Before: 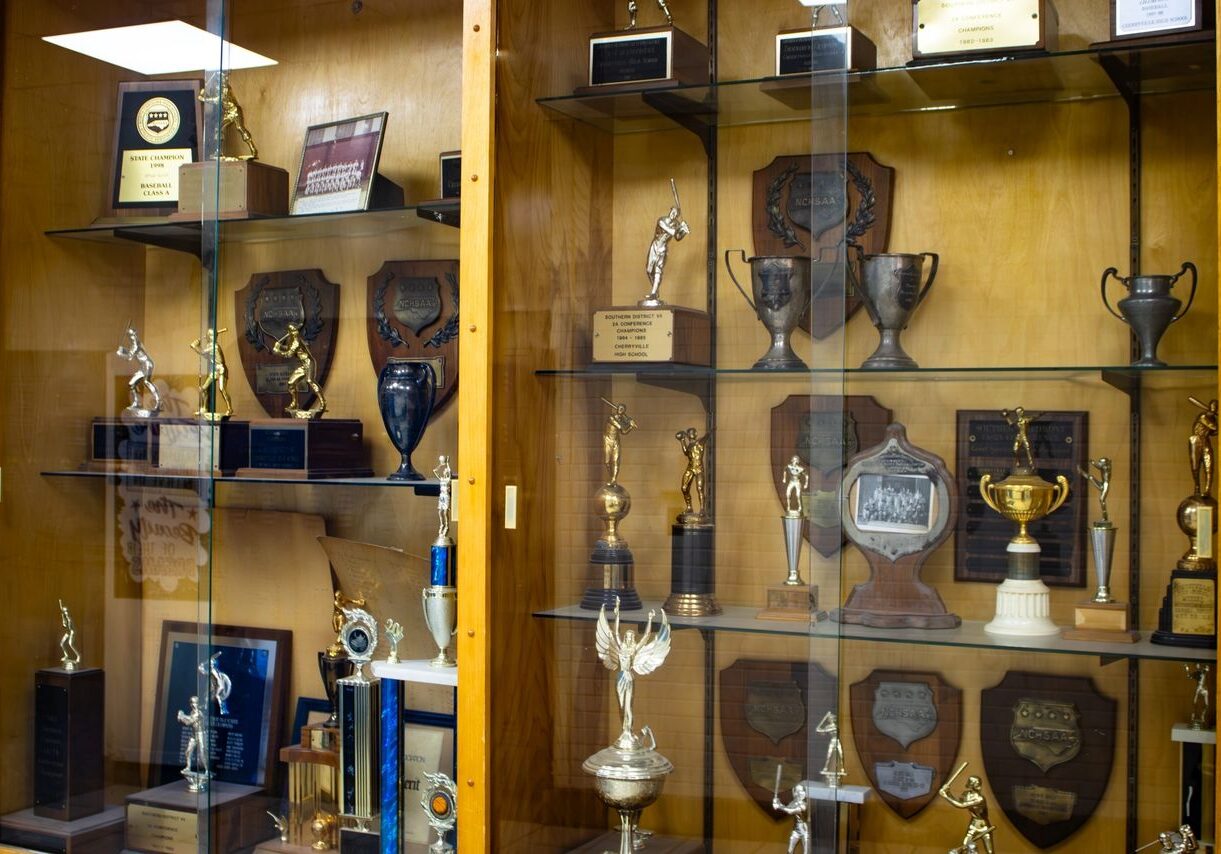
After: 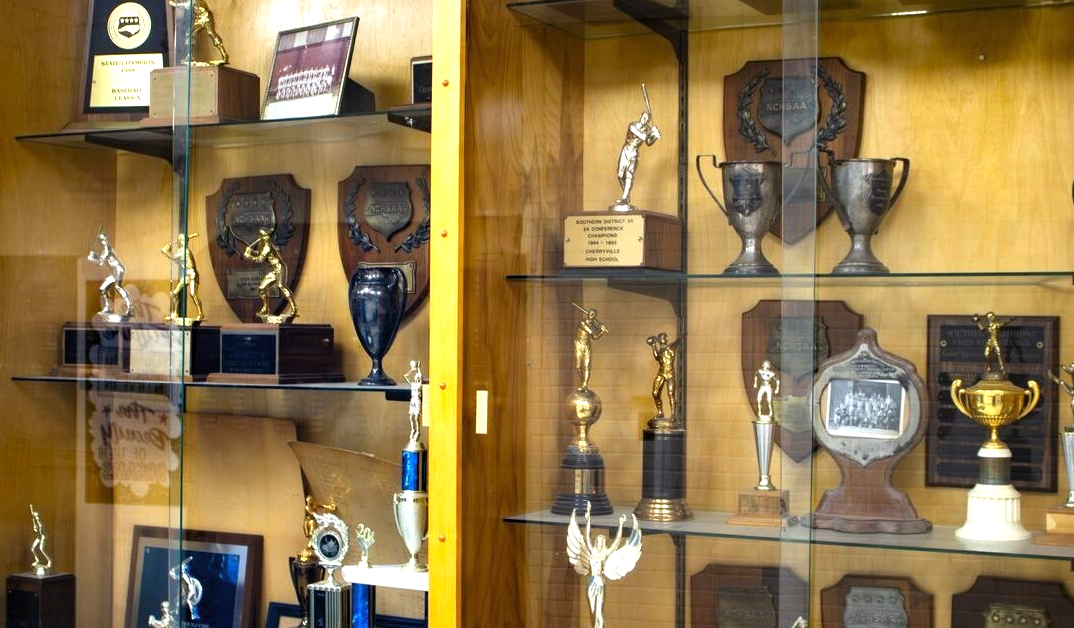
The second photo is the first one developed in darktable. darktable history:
crop and rotate: left 2.425%, top 11.305%, right 9.6%, bottom 15.08%
levels: levels [0.016, 0.484, 0.953]
exposure: black level correction 0, exposure 0.5 EV, compensate exposure bias true, compensate highlight preservation false
